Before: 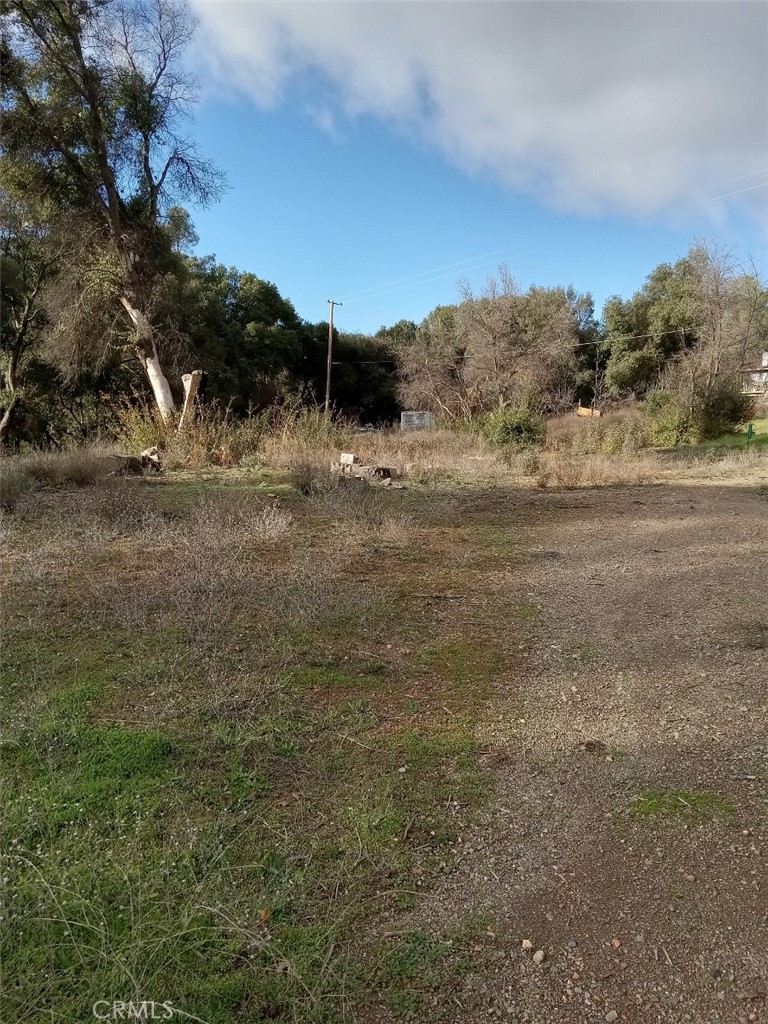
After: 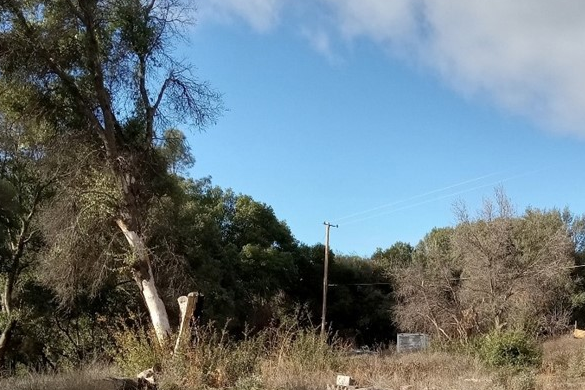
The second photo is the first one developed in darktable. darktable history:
rotate and perspective: crop left 0, crop top 0
crop: left 0.579%, top 7.627%, right 23.167%, bottom 54.275%
